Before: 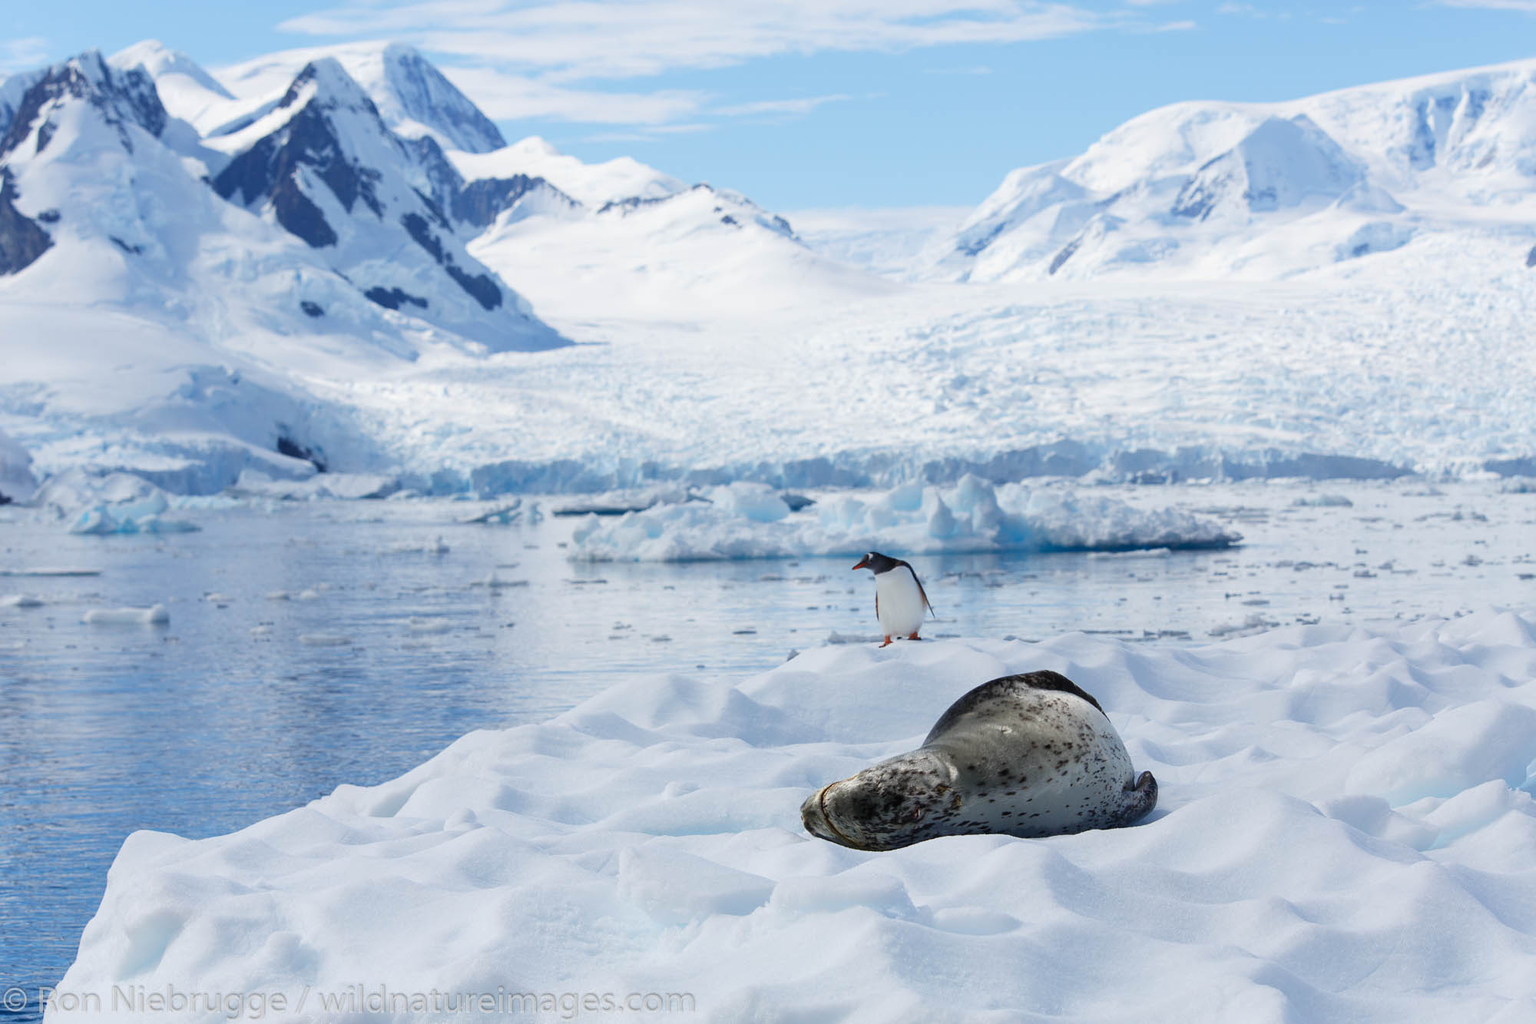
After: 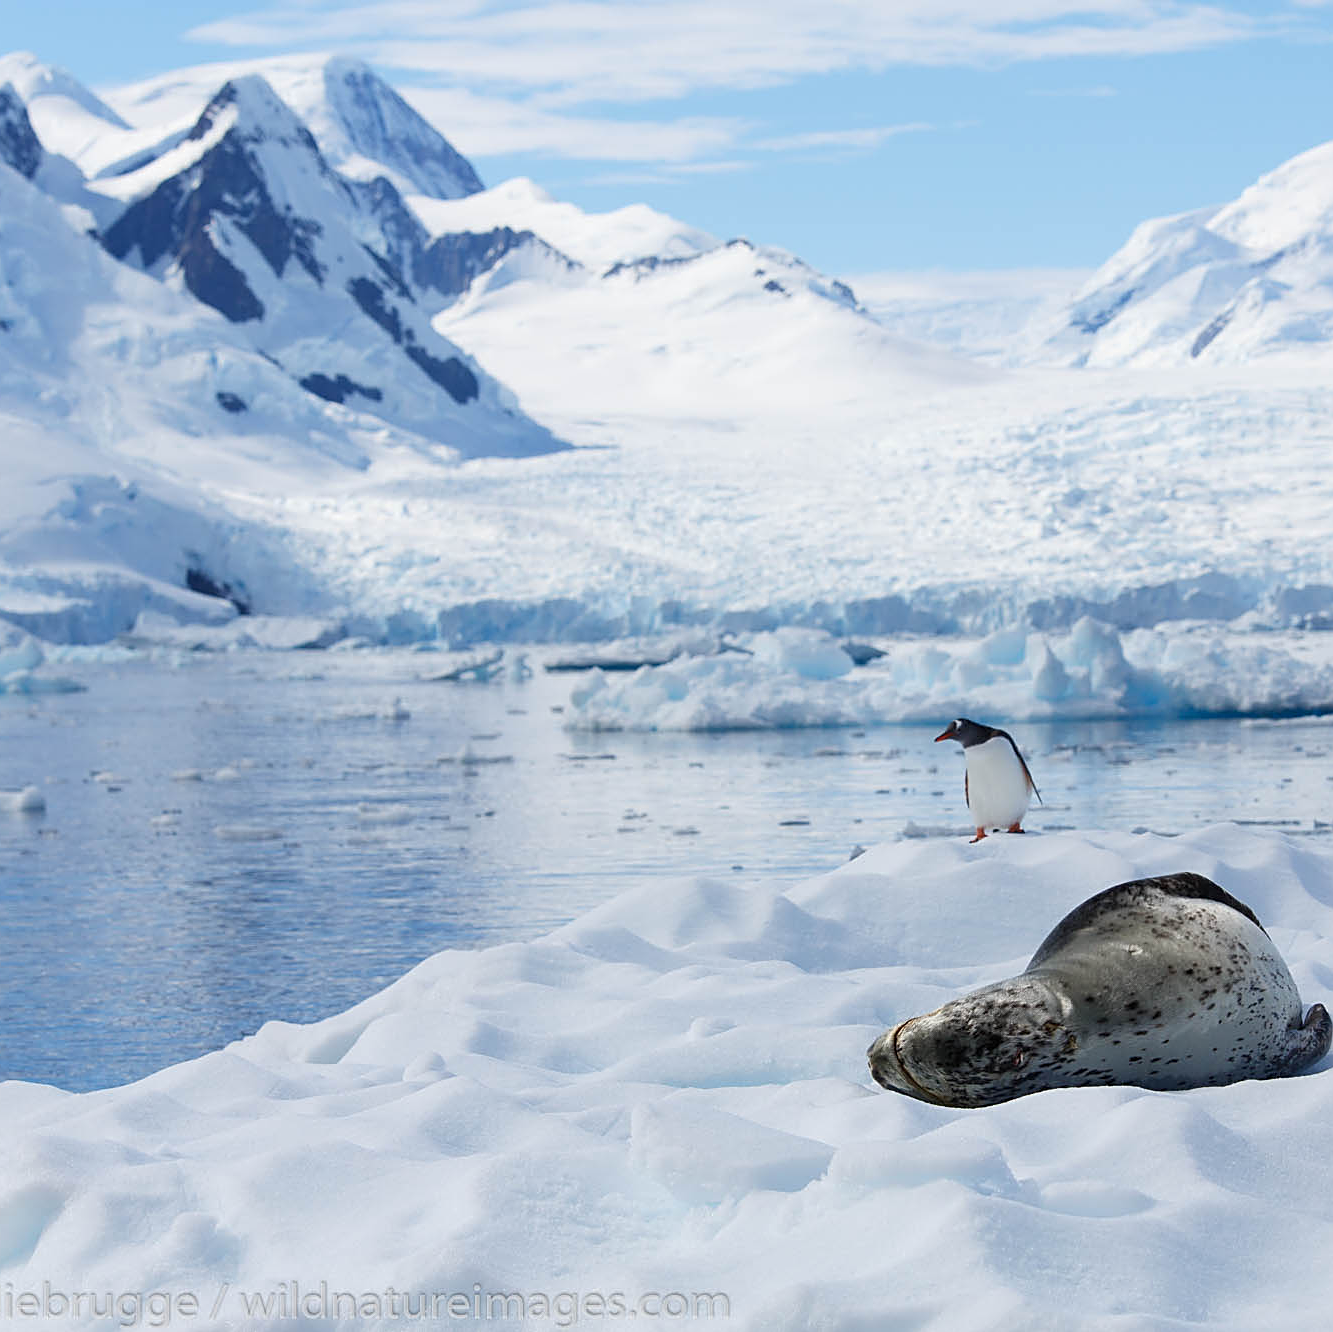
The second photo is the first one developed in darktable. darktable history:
sharpen: on, module defaults
crop and rotate: left 8.786%, right 24.548%
